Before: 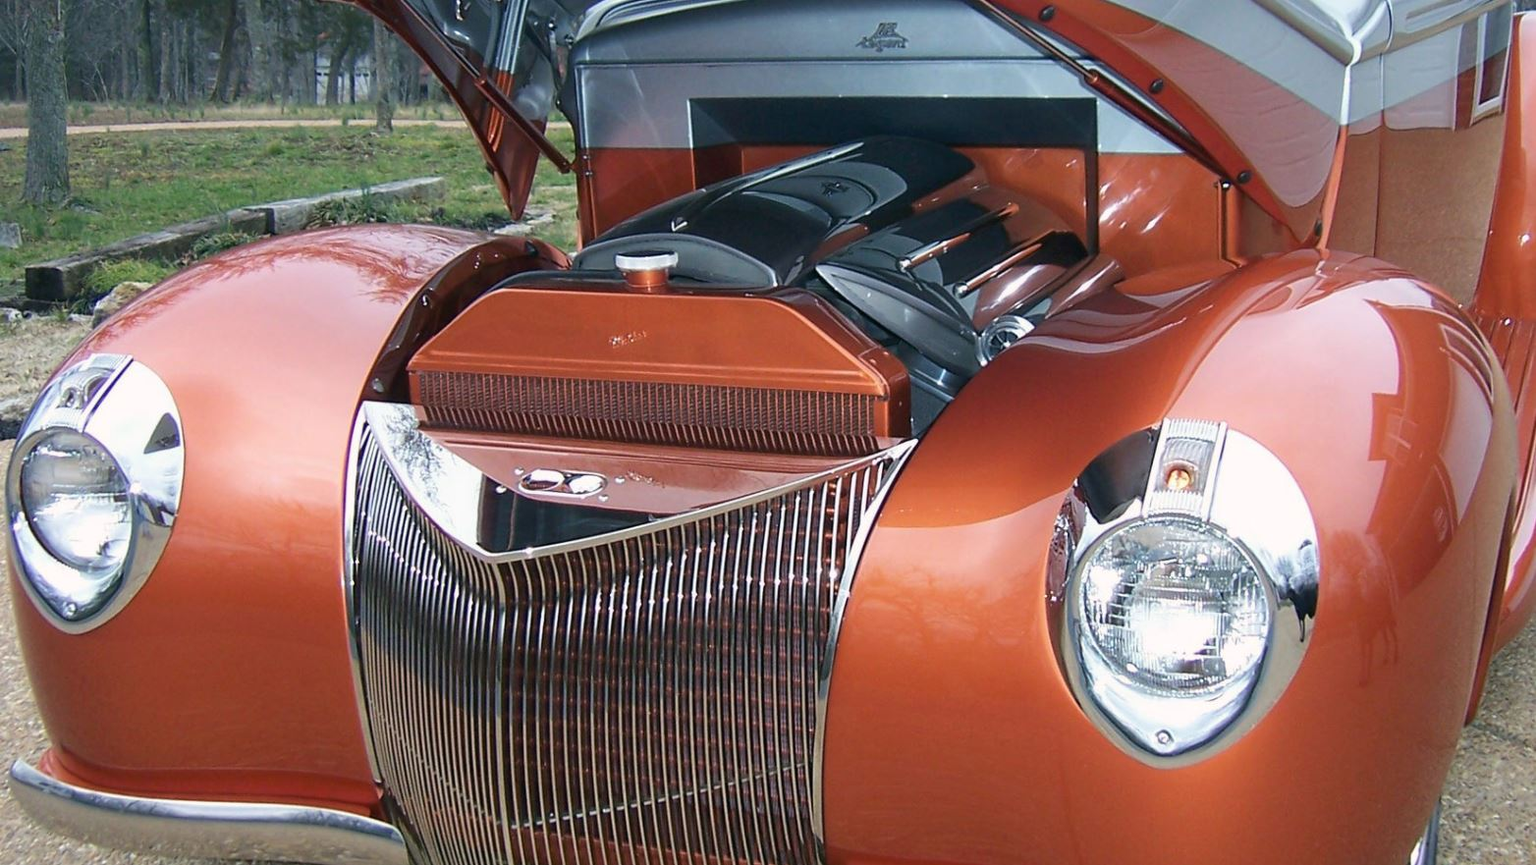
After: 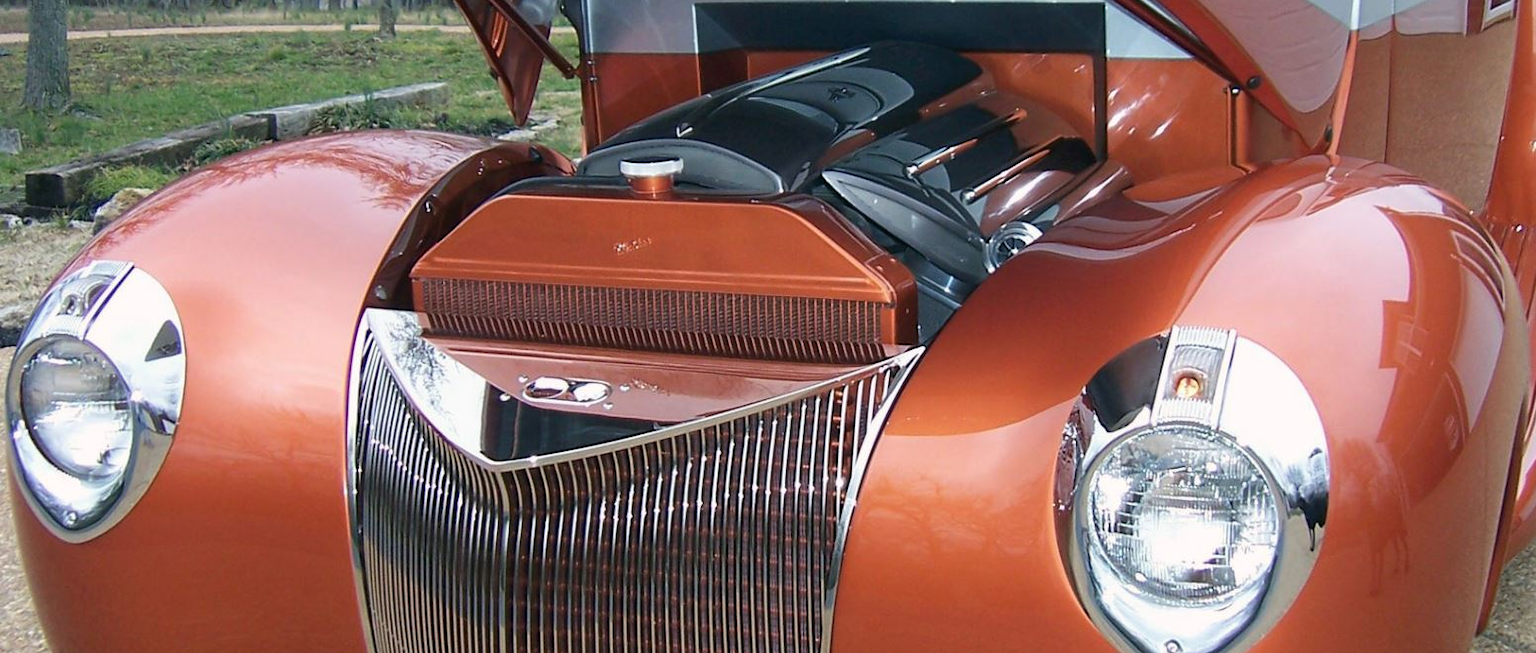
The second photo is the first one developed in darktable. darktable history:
crop: top 11.039%, bottom 13.964%
